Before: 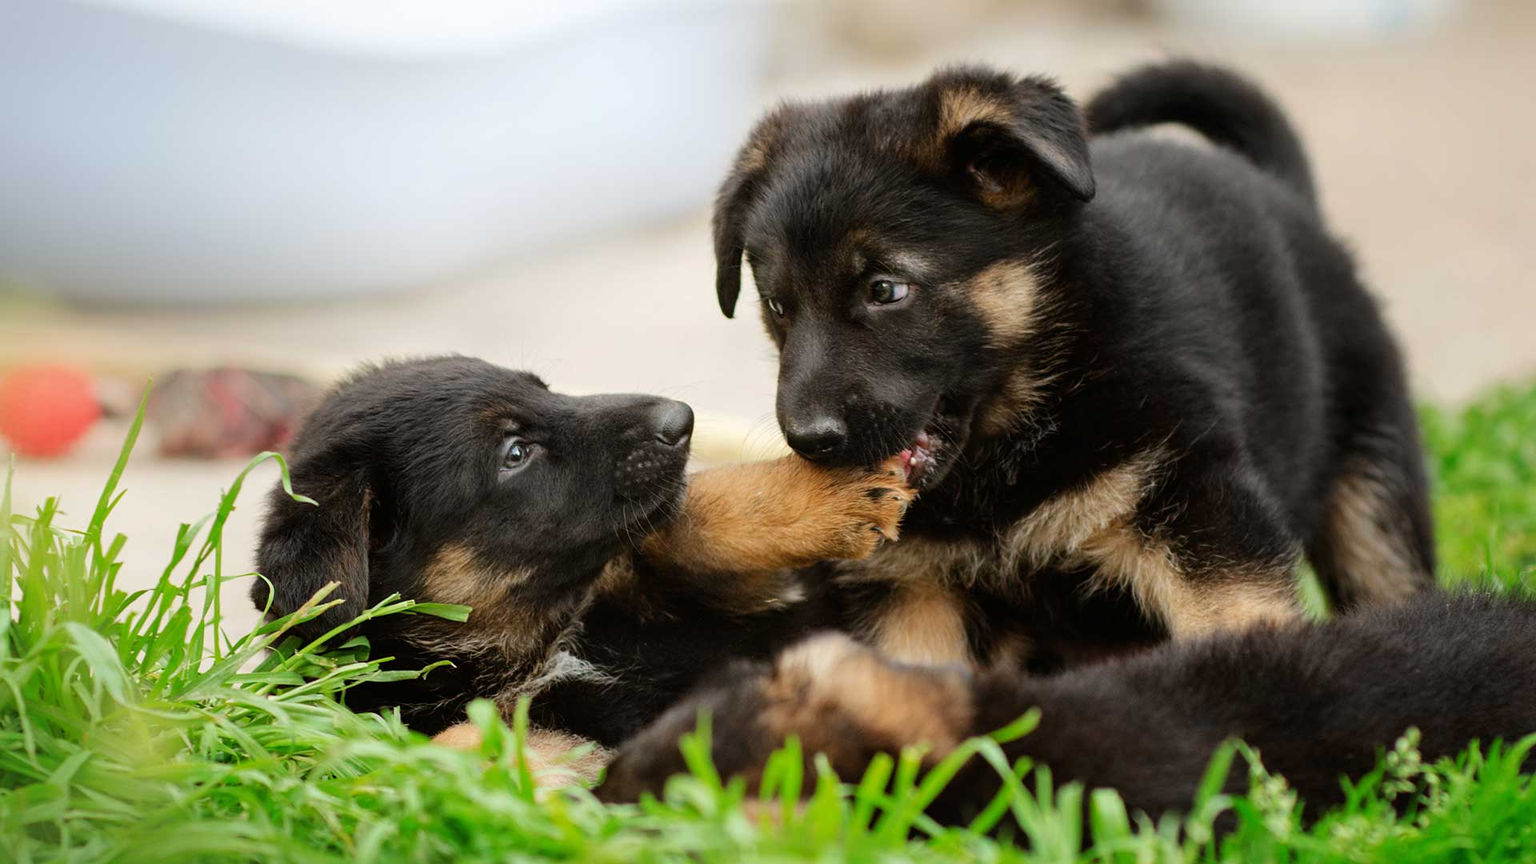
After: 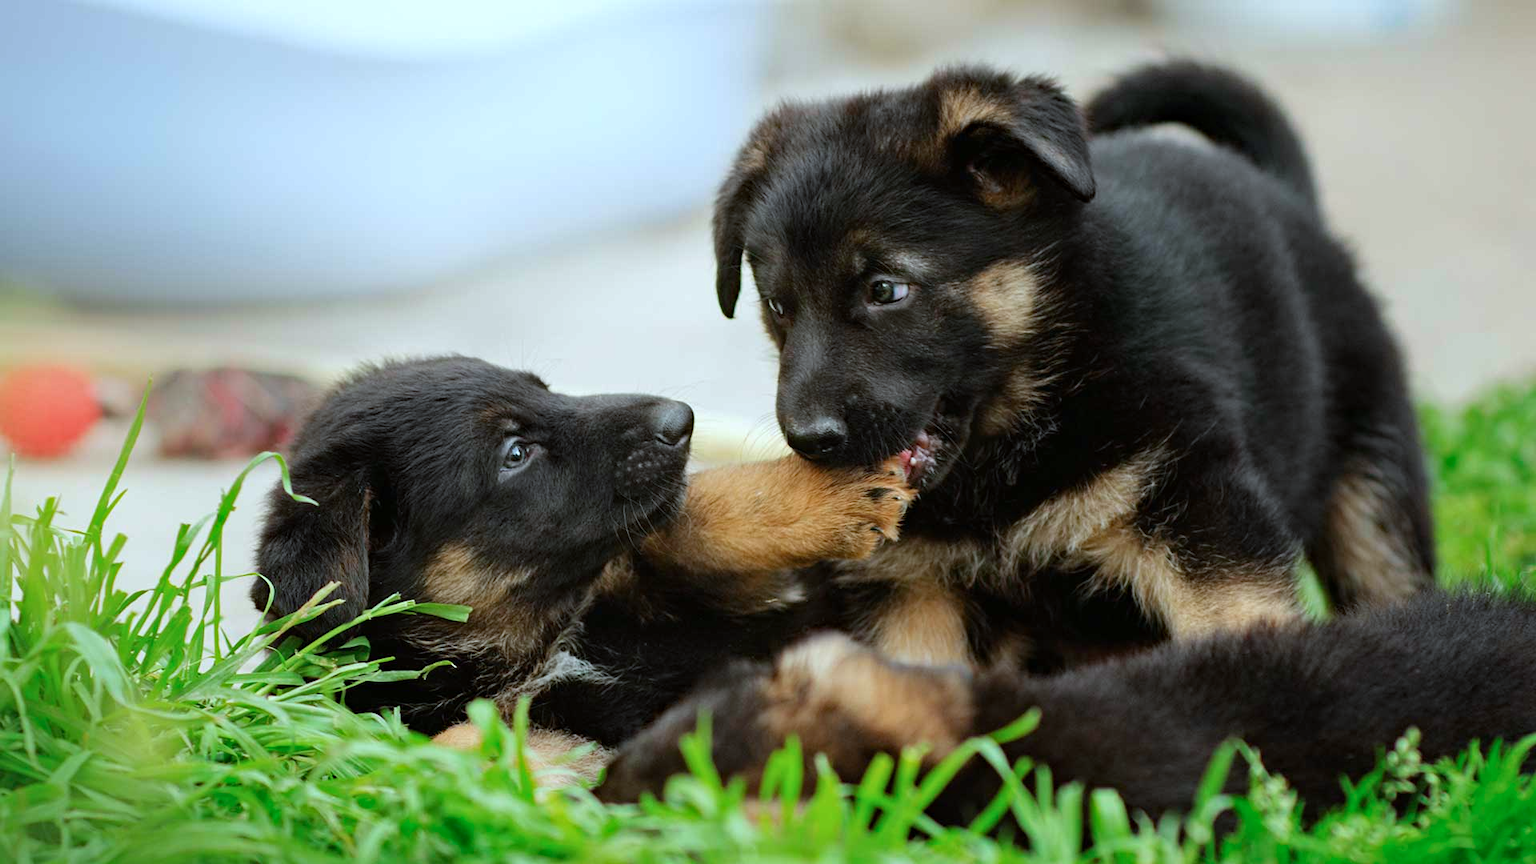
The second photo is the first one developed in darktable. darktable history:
color calibration: illuminant F (fluorescent), F source F9 (Cool White Deluxe 4150 K) – high CRI, x 0.374, y 0.373, temperature 4158.34 K
haze removal: compatibility mode true, adaptive false
